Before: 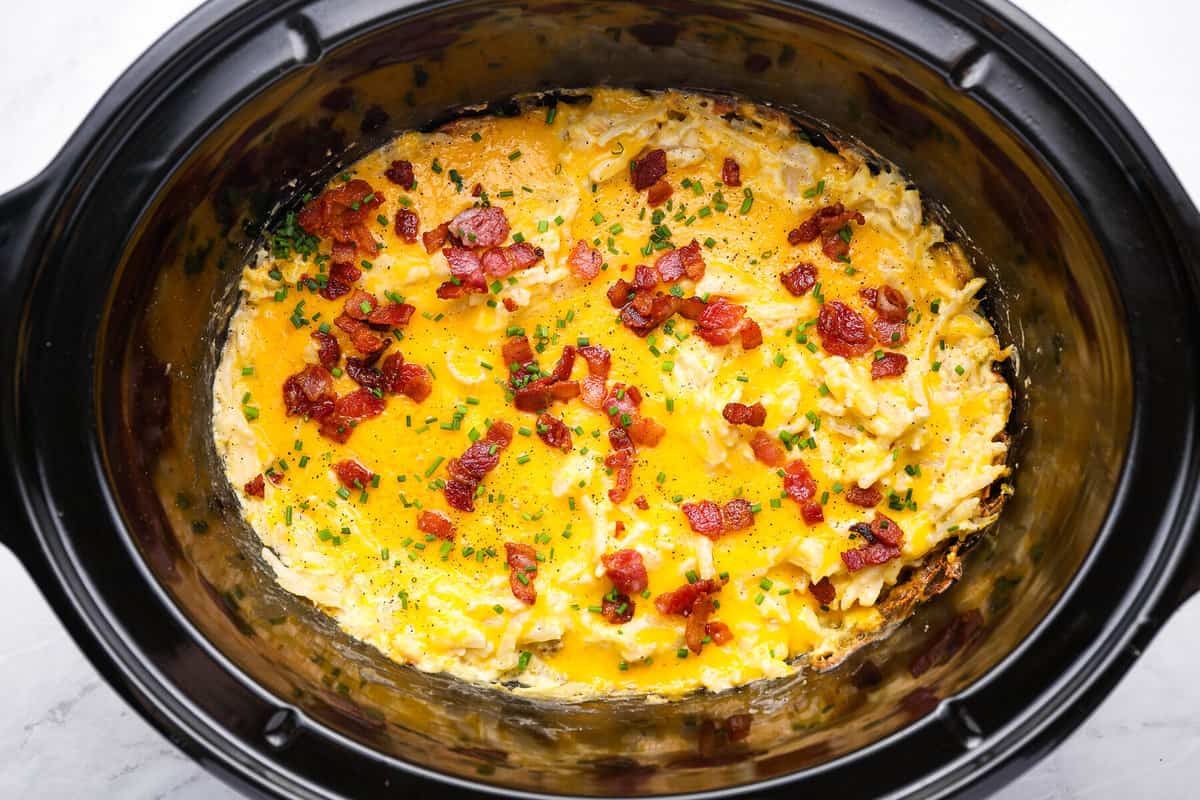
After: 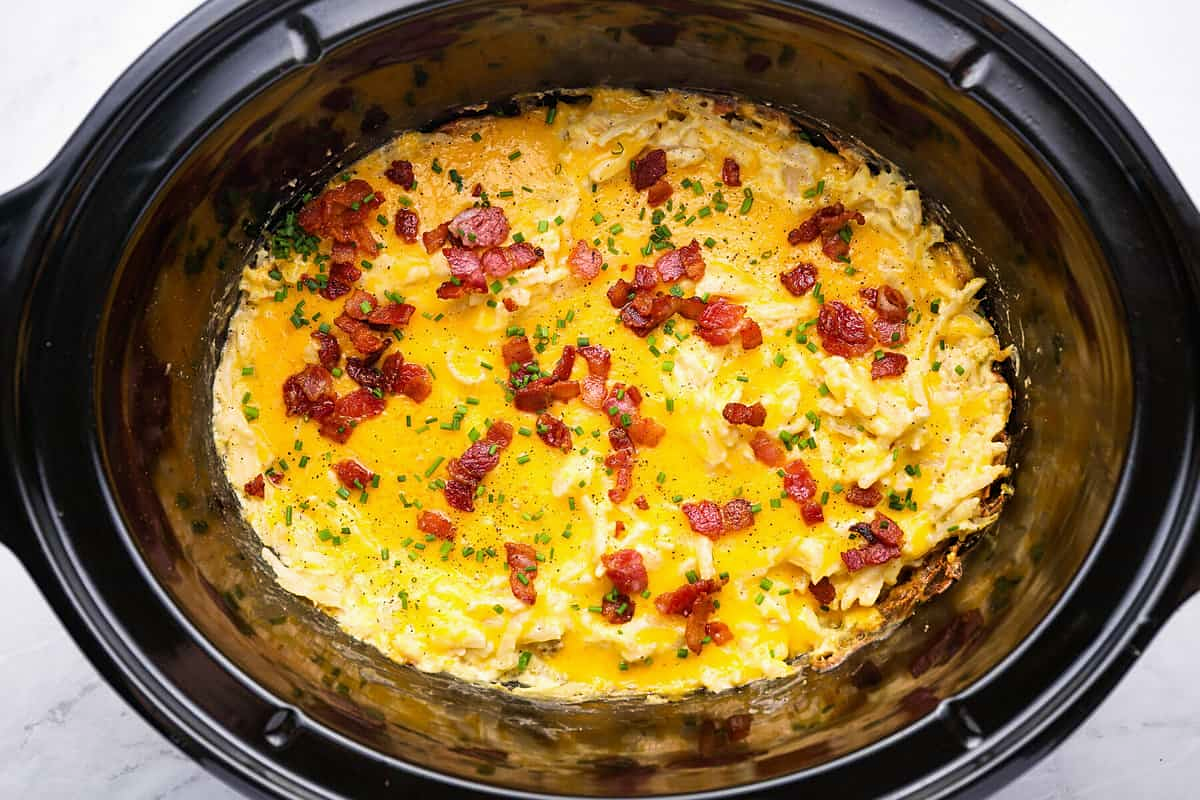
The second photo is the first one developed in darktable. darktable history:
velvia: on, module defaults
sharpen: amount 0.208
exposure: exposure -0.04 EV, compensate exposure bias true, compensate highlight preservation false
